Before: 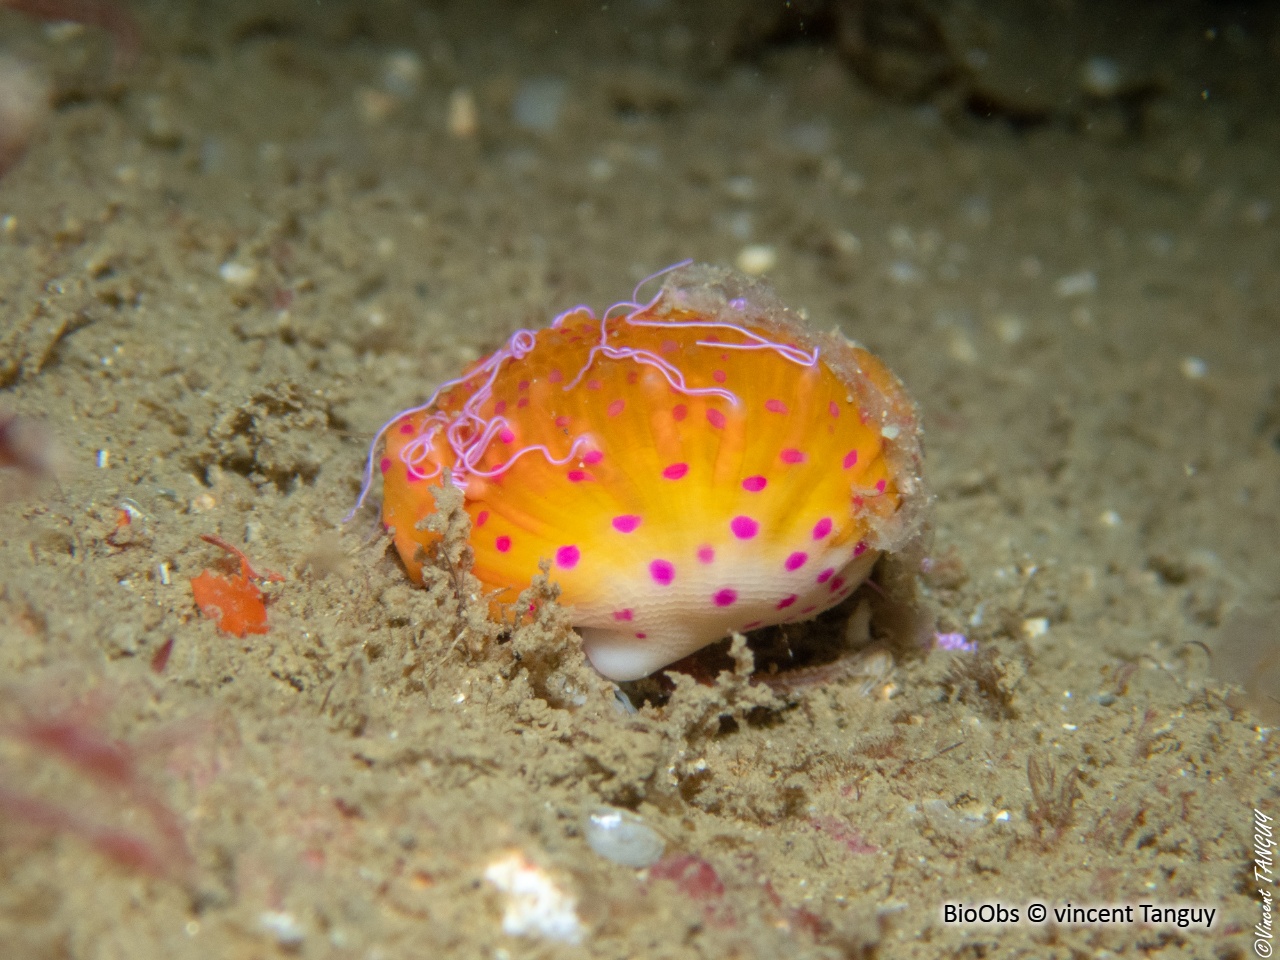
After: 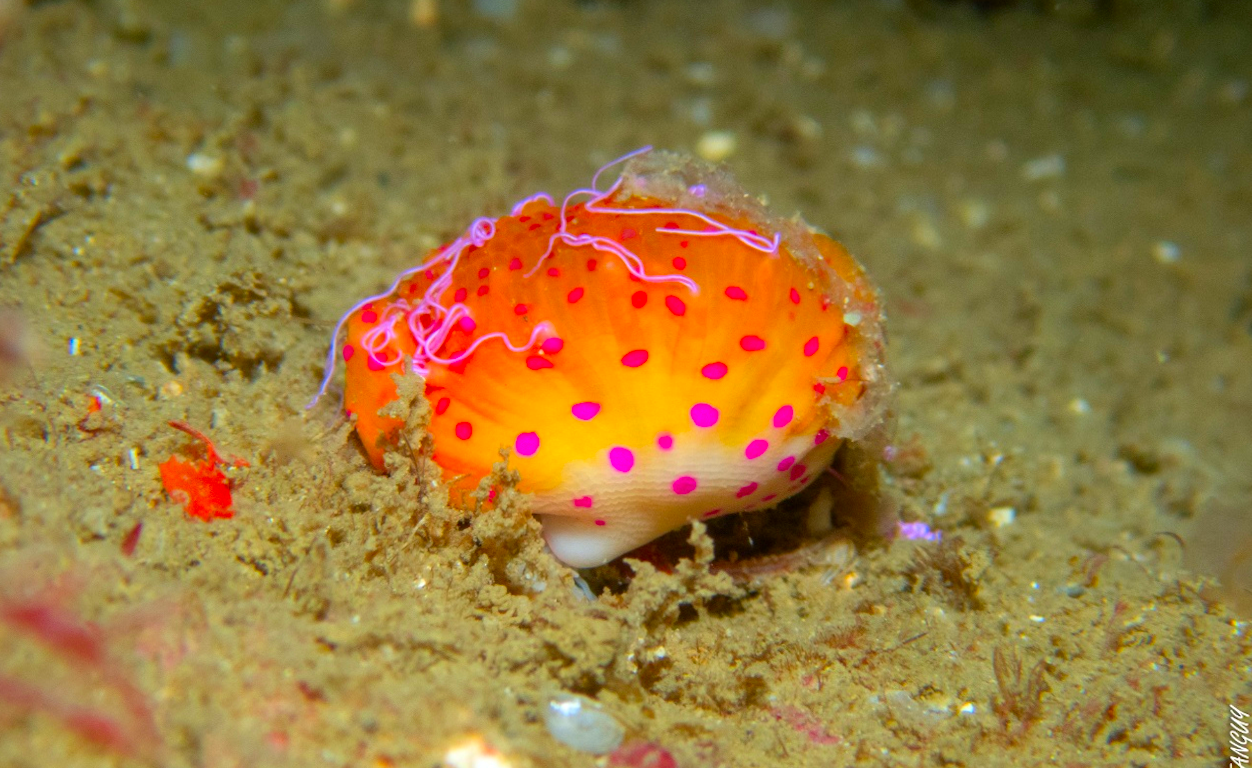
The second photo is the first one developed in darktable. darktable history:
color correction: saturation 1.8
crop and rotate: left 1.814%, top 12.818%, right 0.25%, bottom 9.225%
exposure: exposure 0.02 EV, compensate highlight preservation false
rotate and perspective: lens shift (horizontal) -0.055, automatic cropping off
